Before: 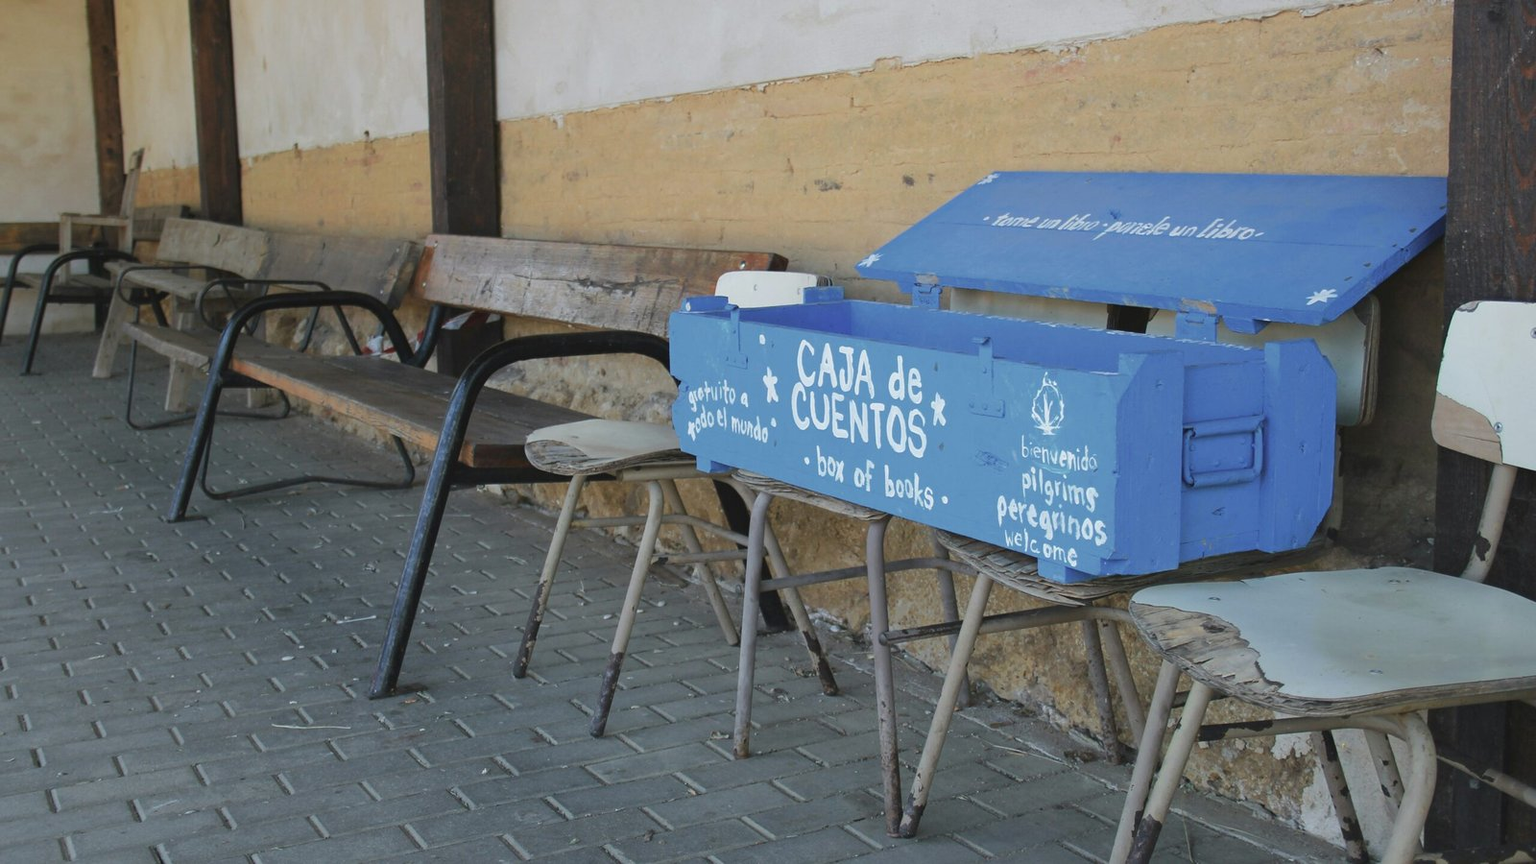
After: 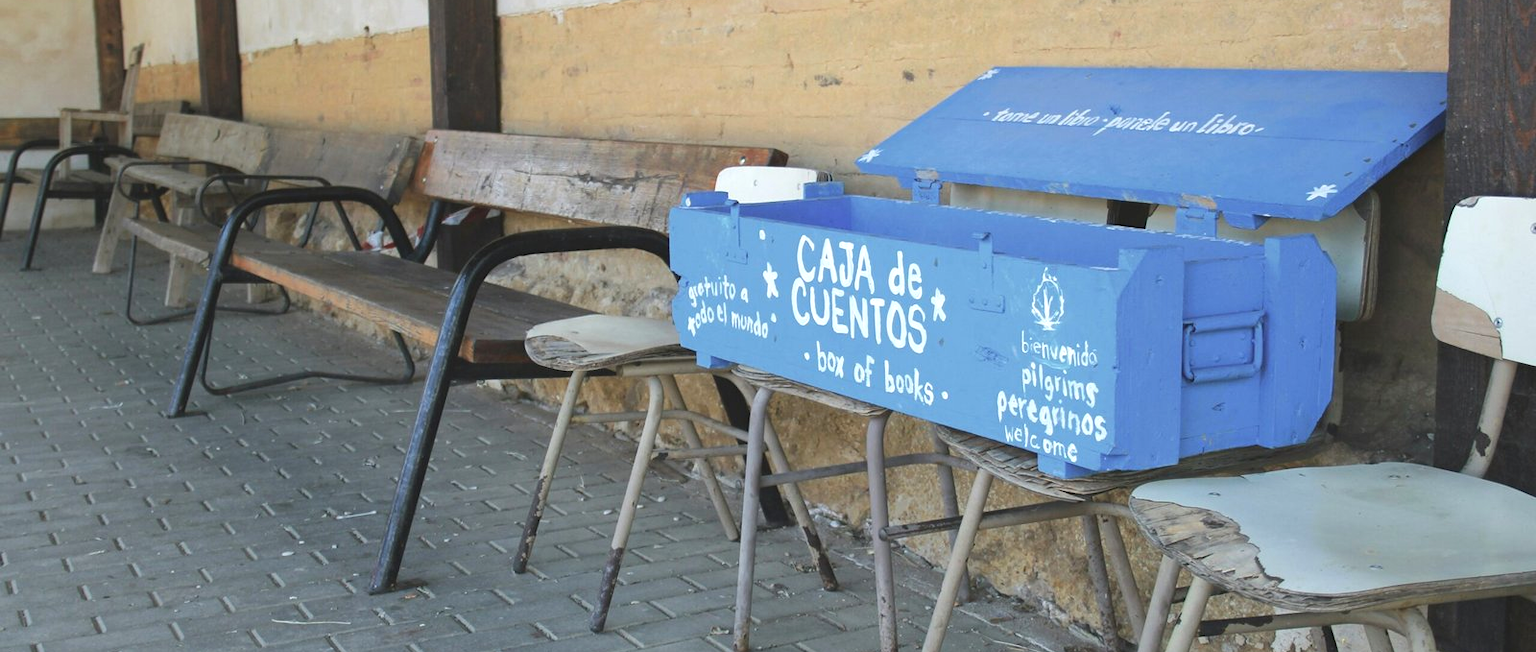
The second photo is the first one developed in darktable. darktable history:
crop and rotate: top 12.132%, bottom 12.237%
exposure: black level correction -0.002, exposure 0.53 EV, compensate exposure bias true, compensate highlight preservation false
